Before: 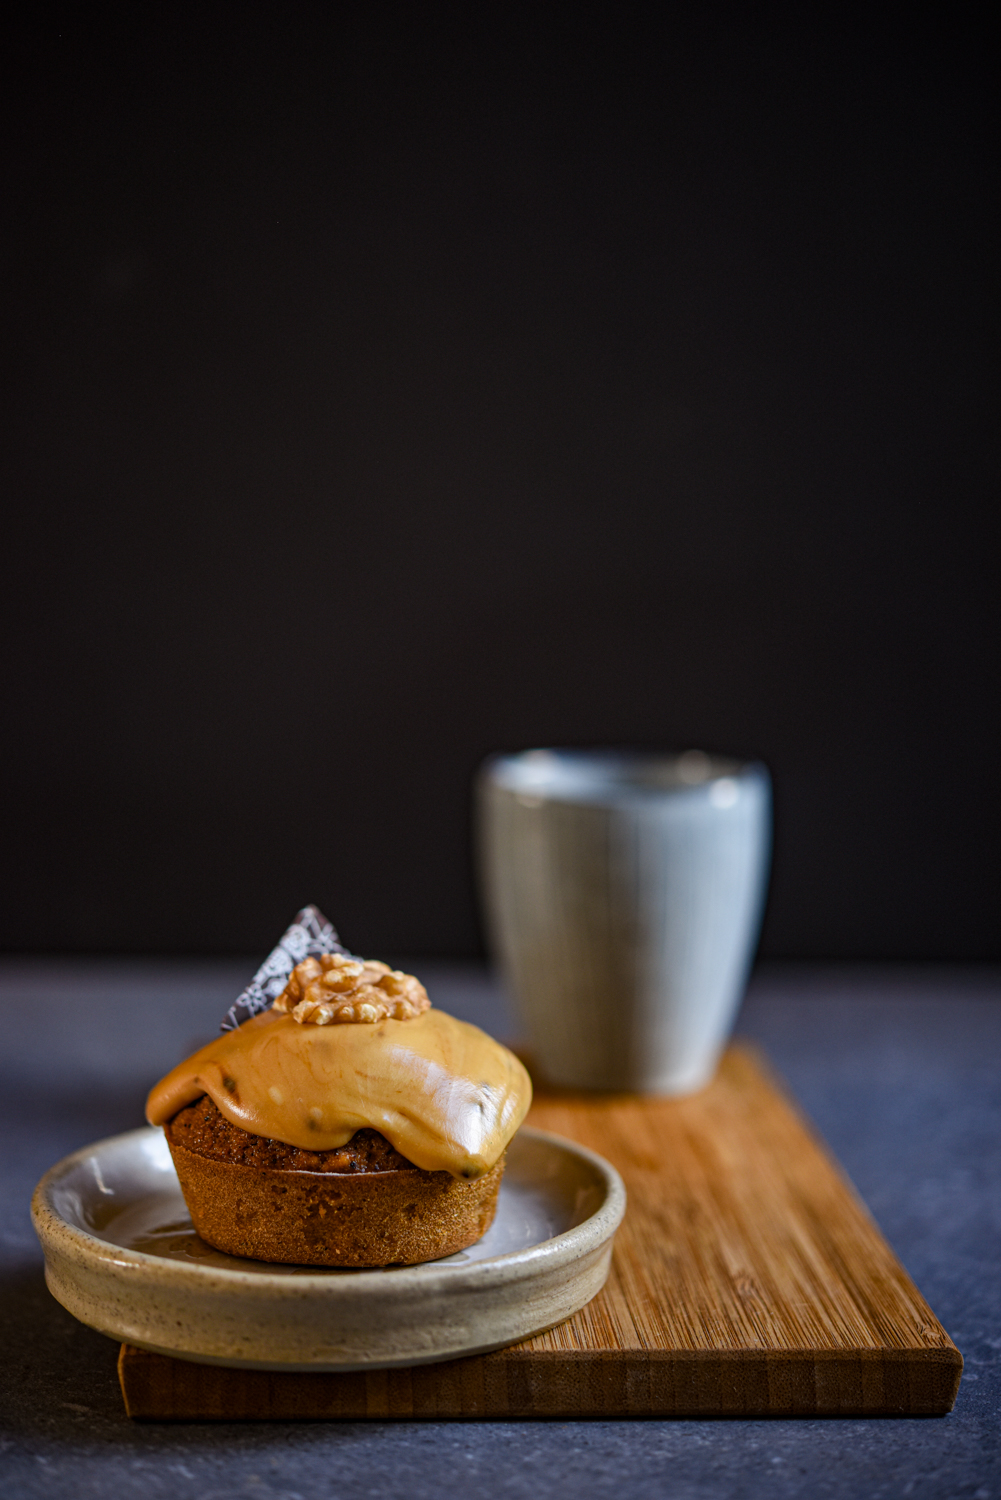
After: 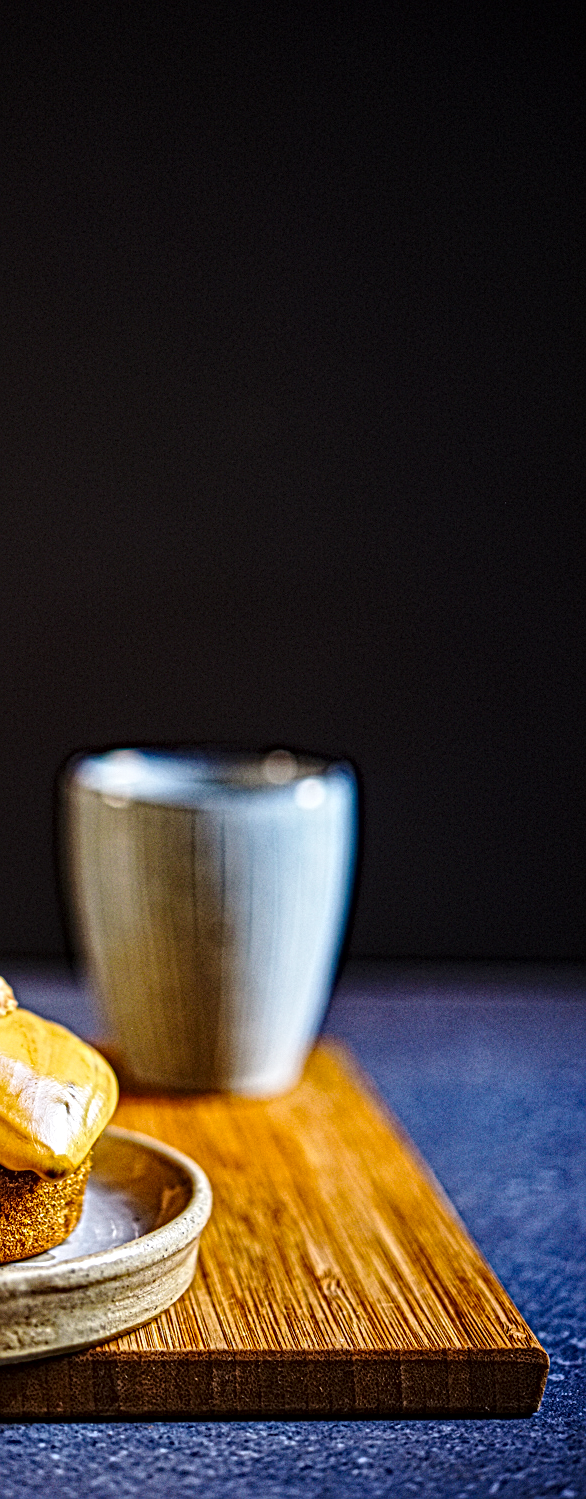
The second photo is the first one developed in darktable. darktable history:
crop: left 41.402%
local contrast: mode bilateral grid, contrast 20, coarseness 3, detail 300%, midtone range 0.2
haze removal: compatibility mode true, adaptive false
base curve: curves: ch0 [(0, 0) (0.028, 0.03) (0.121, 0.232) (0.46, 0.748) (0.859, 0.968) (1, 1)], preserve colors none
color balance rgb: perceptual saturation grading › global saturation 10%, global vibrance 20%
